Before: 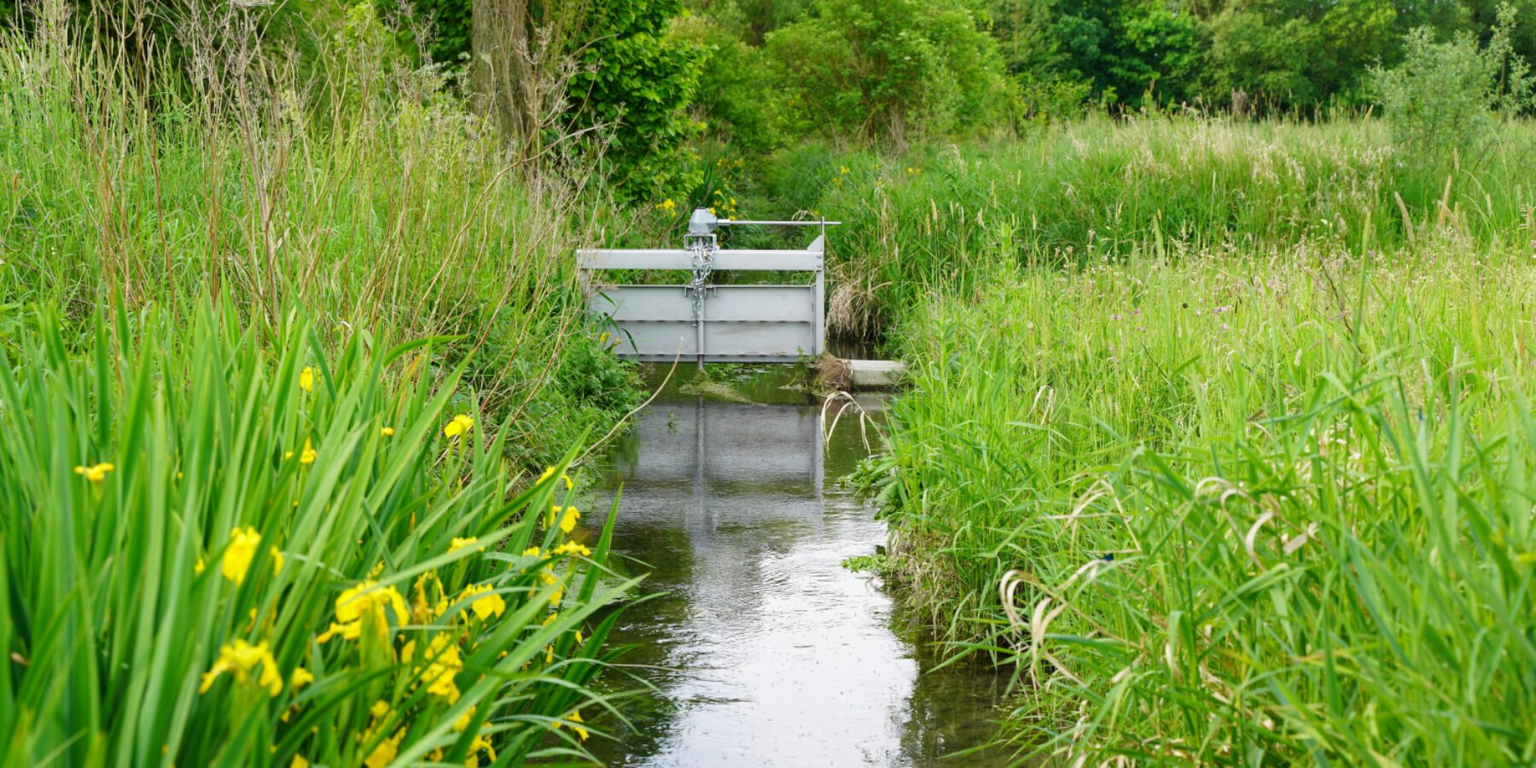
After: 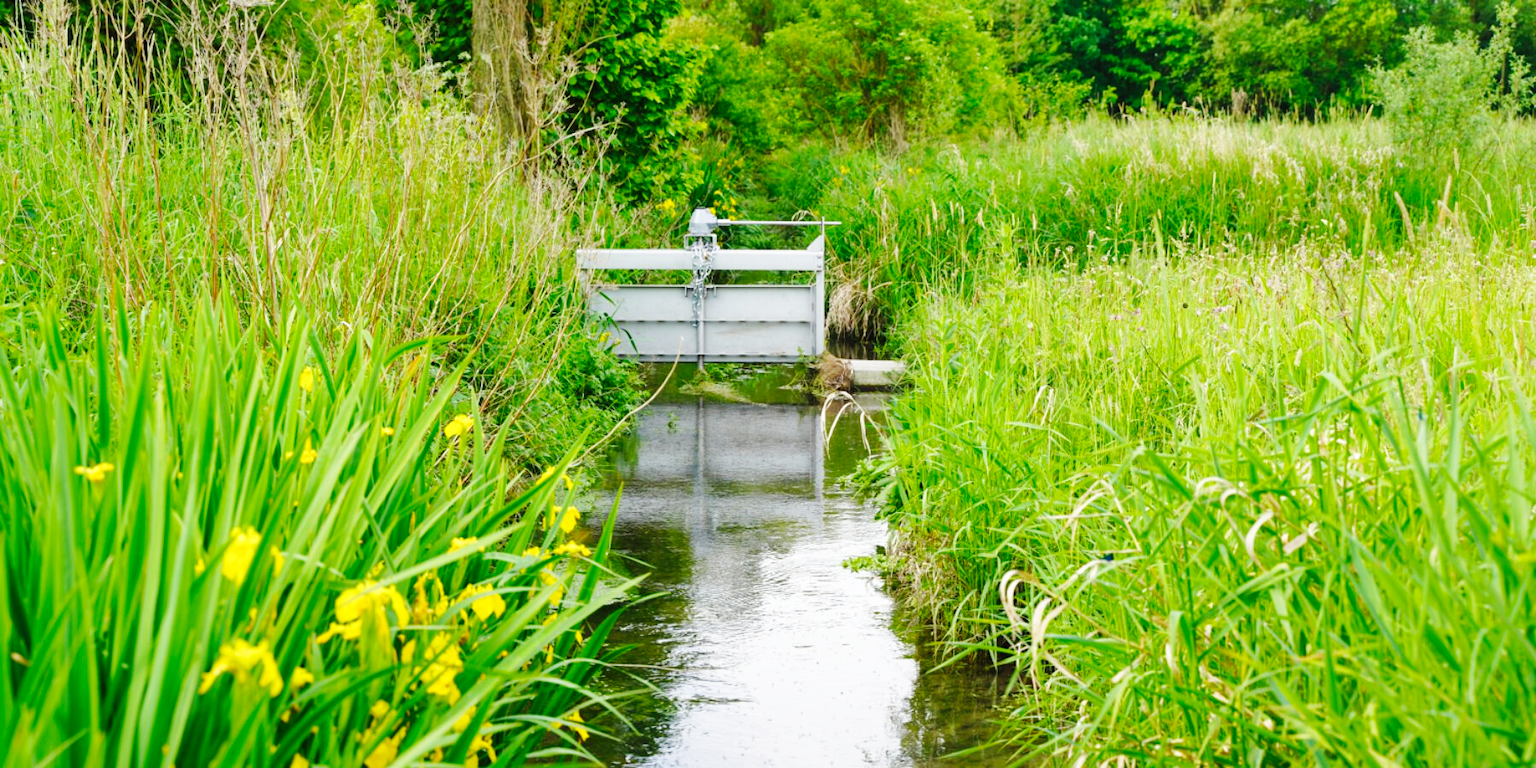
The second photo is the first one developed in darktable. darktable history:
shadows and highlights: shadows 10.44, white point adjustment 0.941, highlights -39.79
levels: levels [0, 0.478, 1]
base curve: curves: ch0 [(0, 0) (0.032, 0.025) (0.121, 0.166) (0.206, 0.329) (0.605, 0.79) (1, 1)], preserve colors none
